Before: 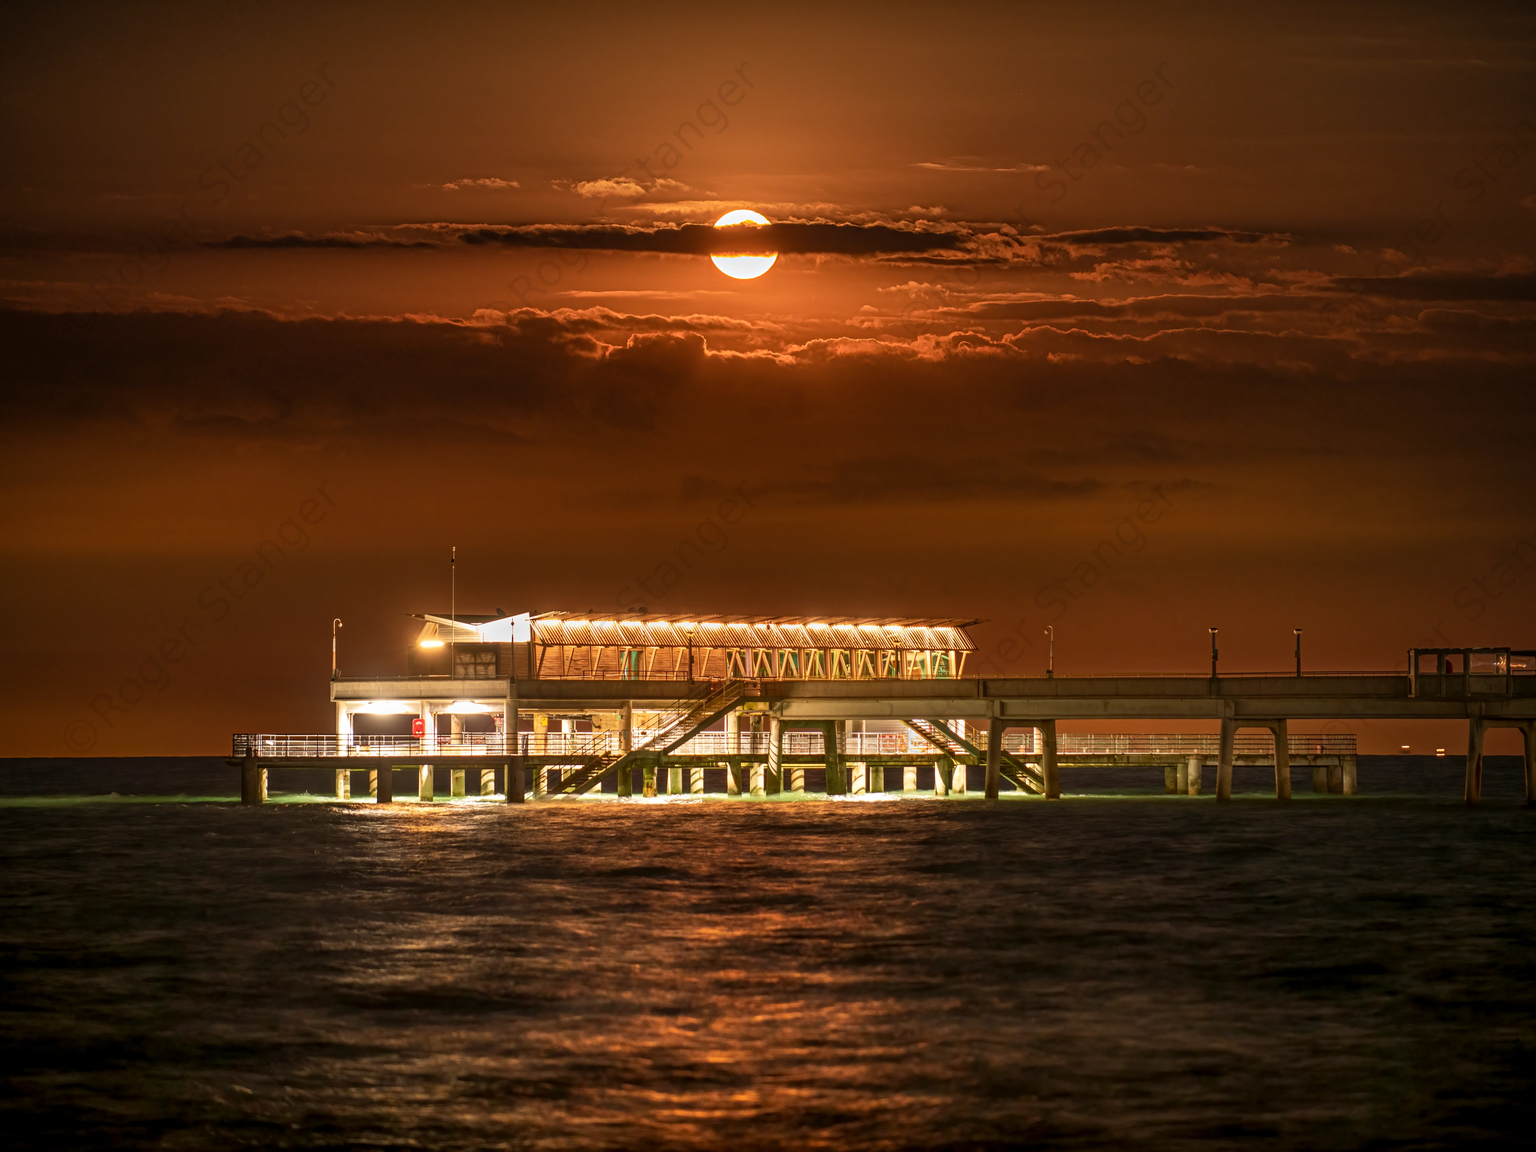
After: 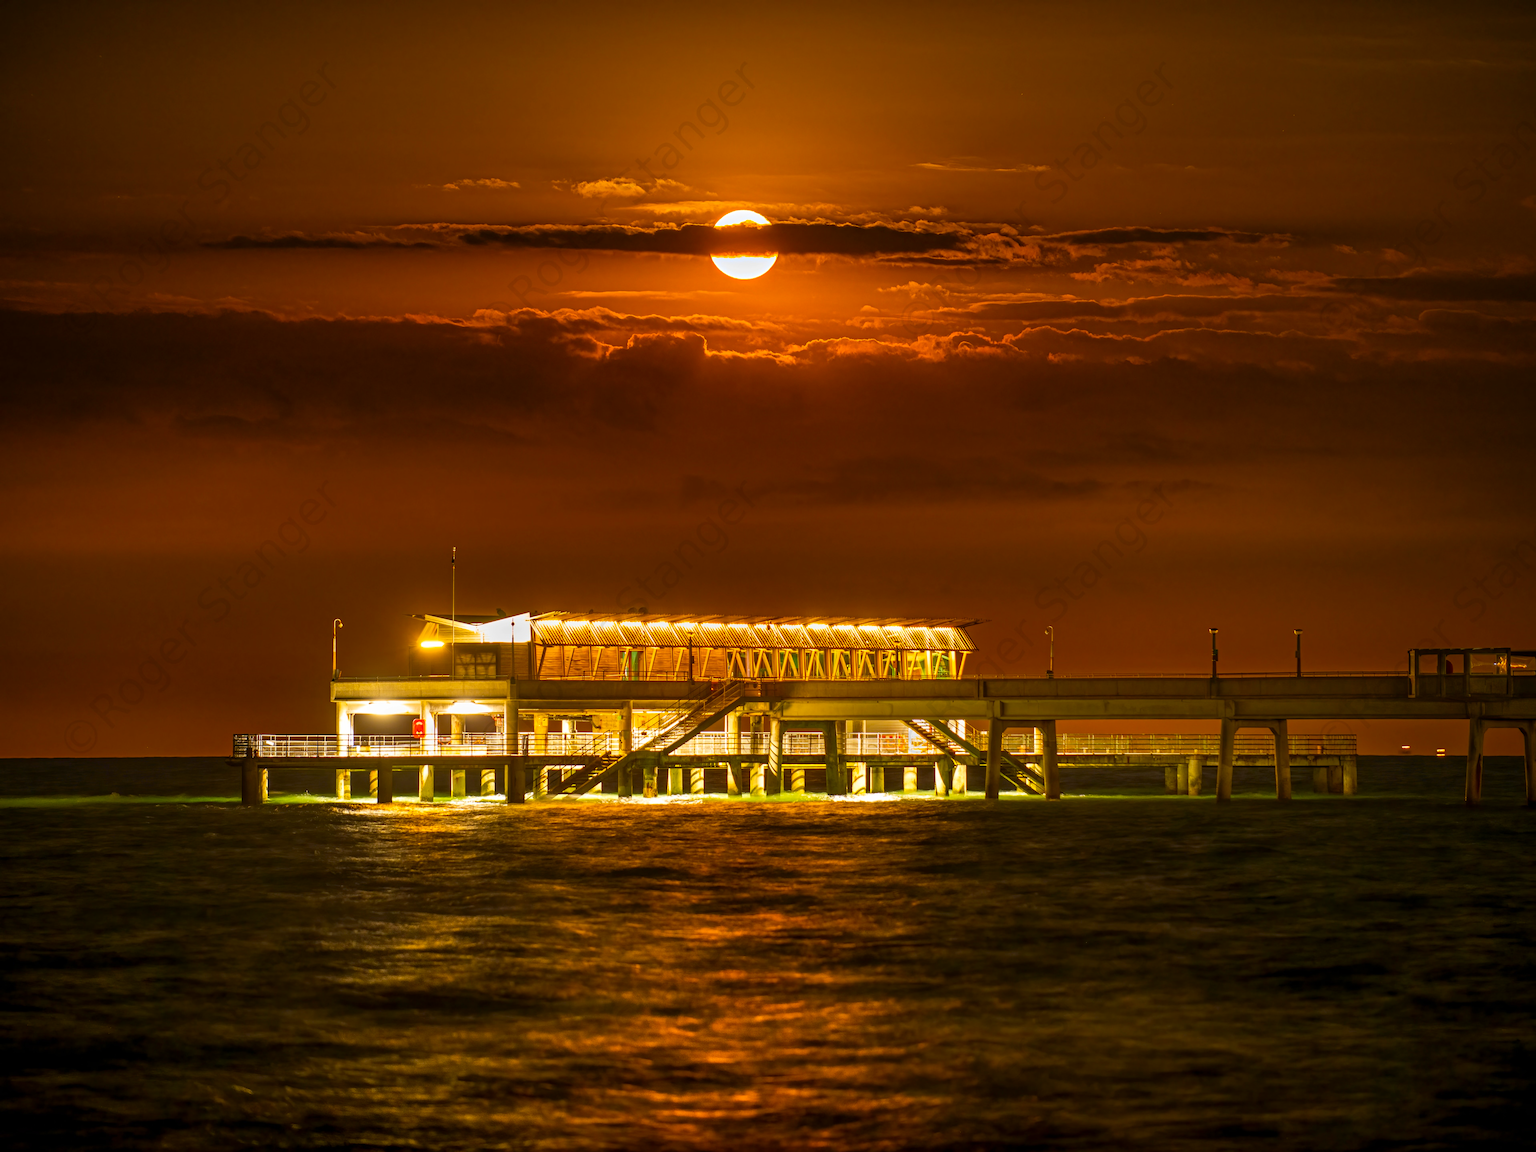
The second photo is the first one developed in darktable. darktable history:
color contrast: green-magenta contrast 1.12, blue-yellow contrast 1.95, unbound 0
exposure: compensate highlight preservation false
